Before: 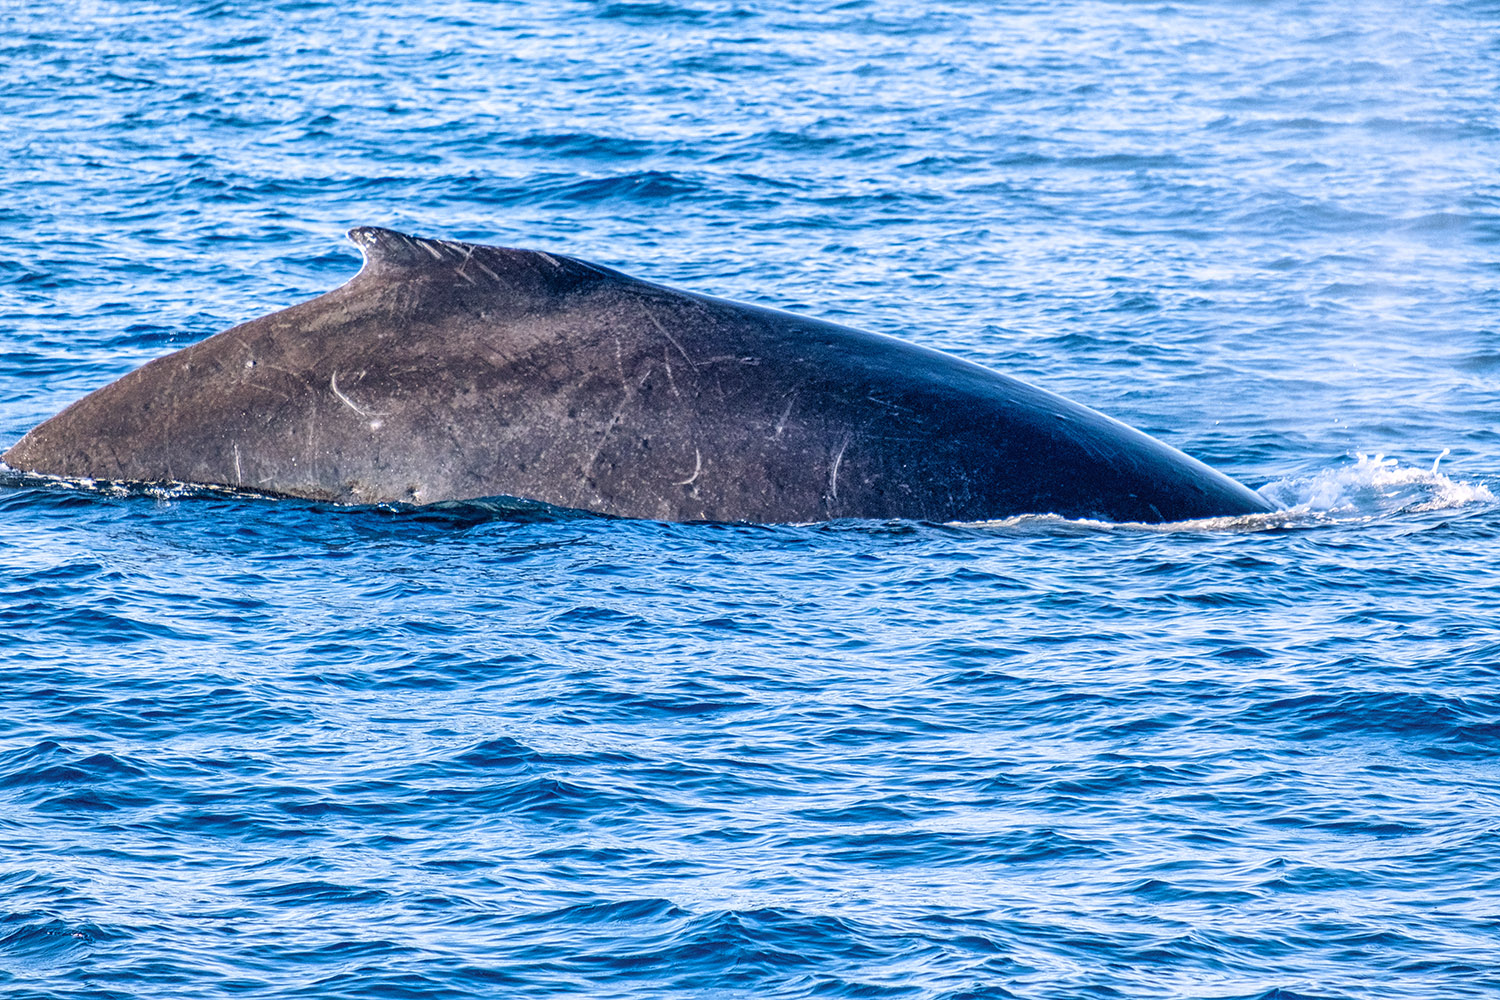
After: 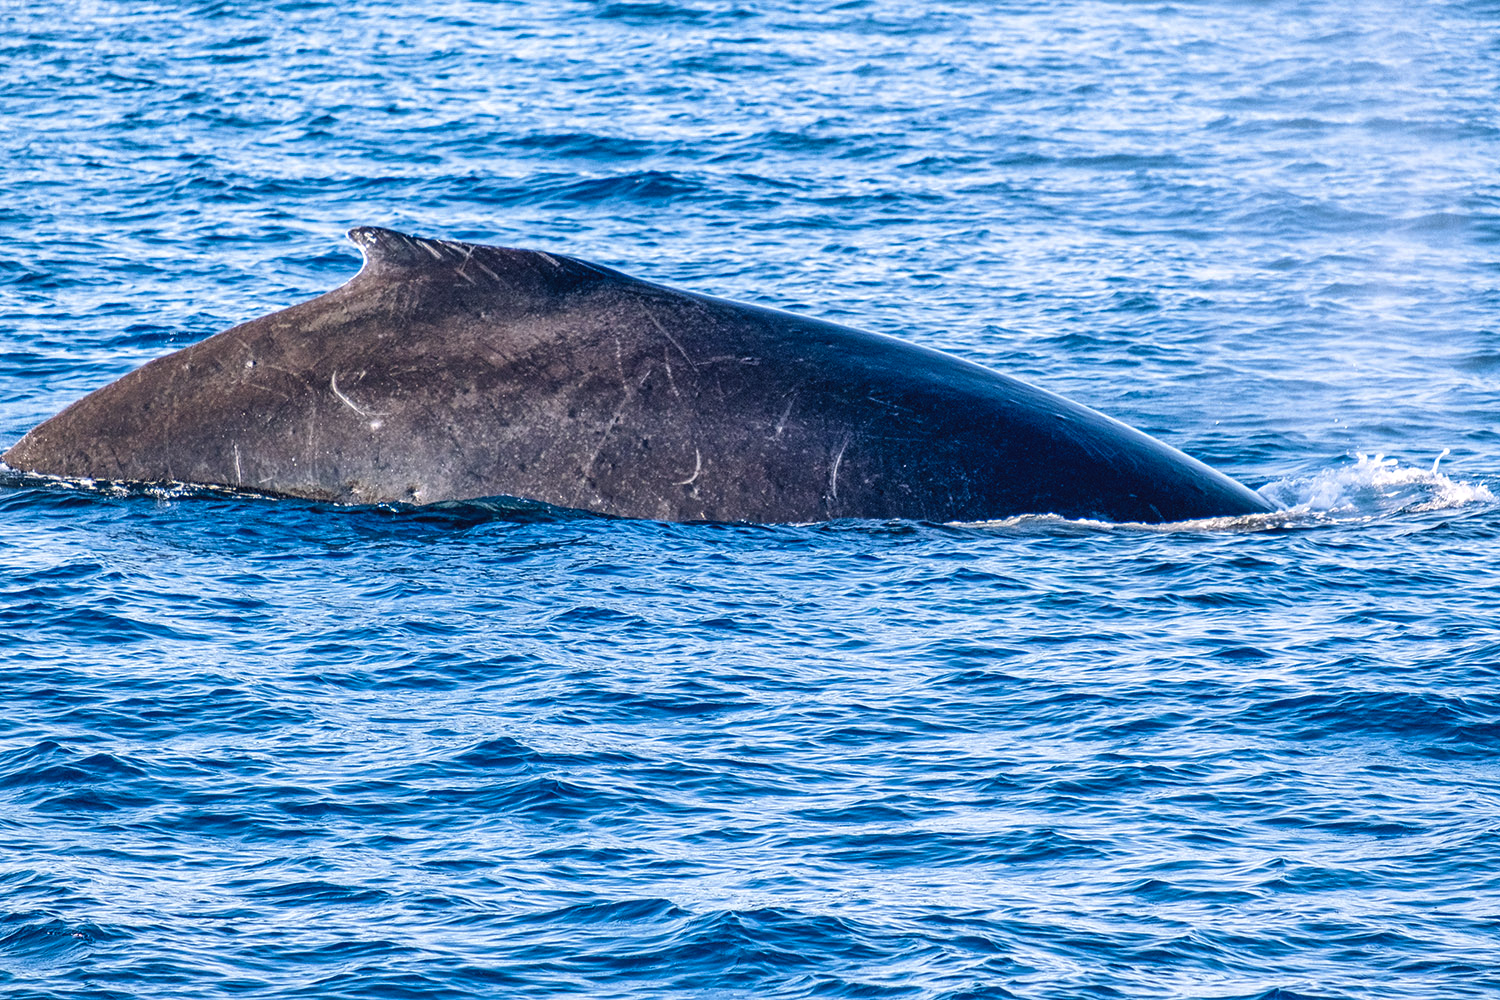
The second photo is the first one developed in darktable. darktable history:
contrast brightness saturation: brightness -0.091
exposure: black level correction -0.004, exposure 0.052 EV, compensate highlight preservation false
